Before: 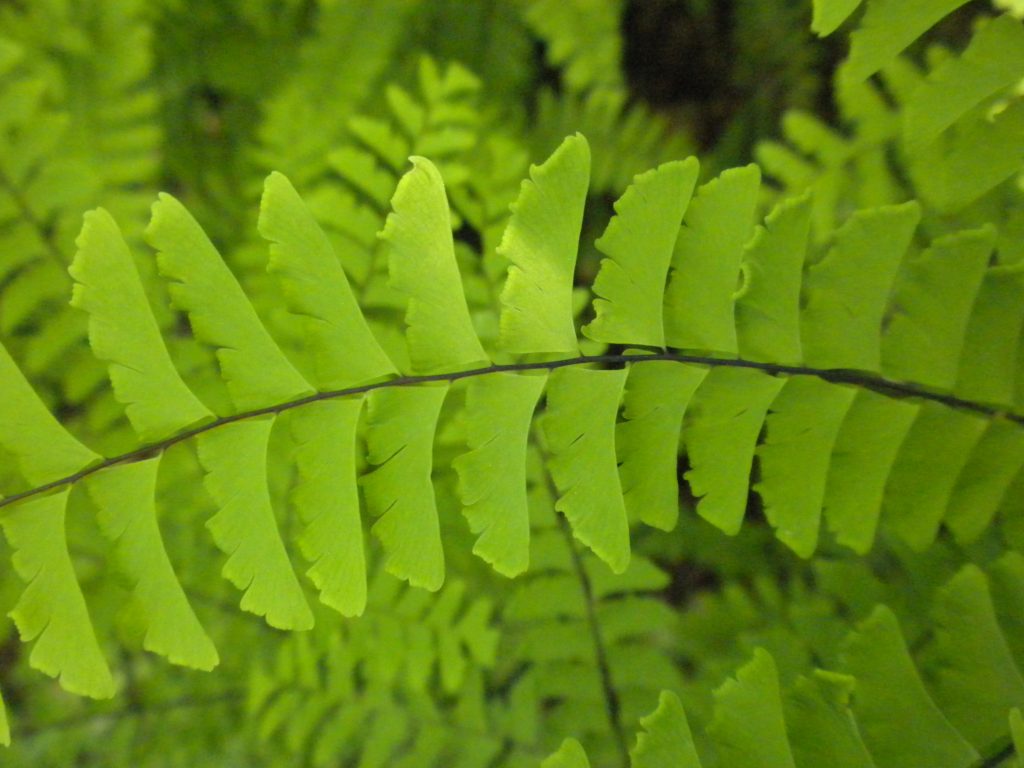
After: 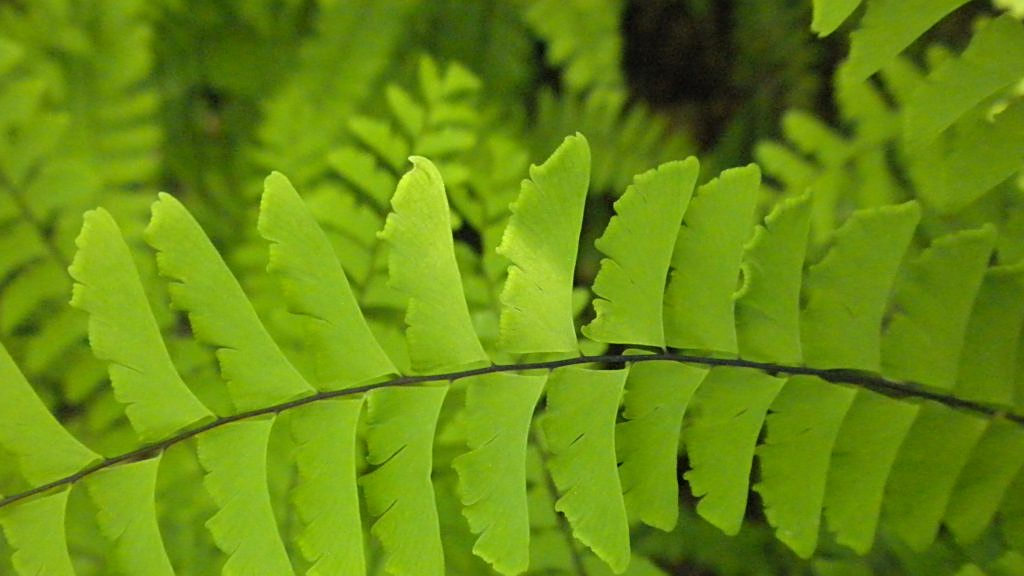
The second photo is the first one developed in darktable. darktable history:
crop: bottom 24.967%
sharpen: on, module defaults
